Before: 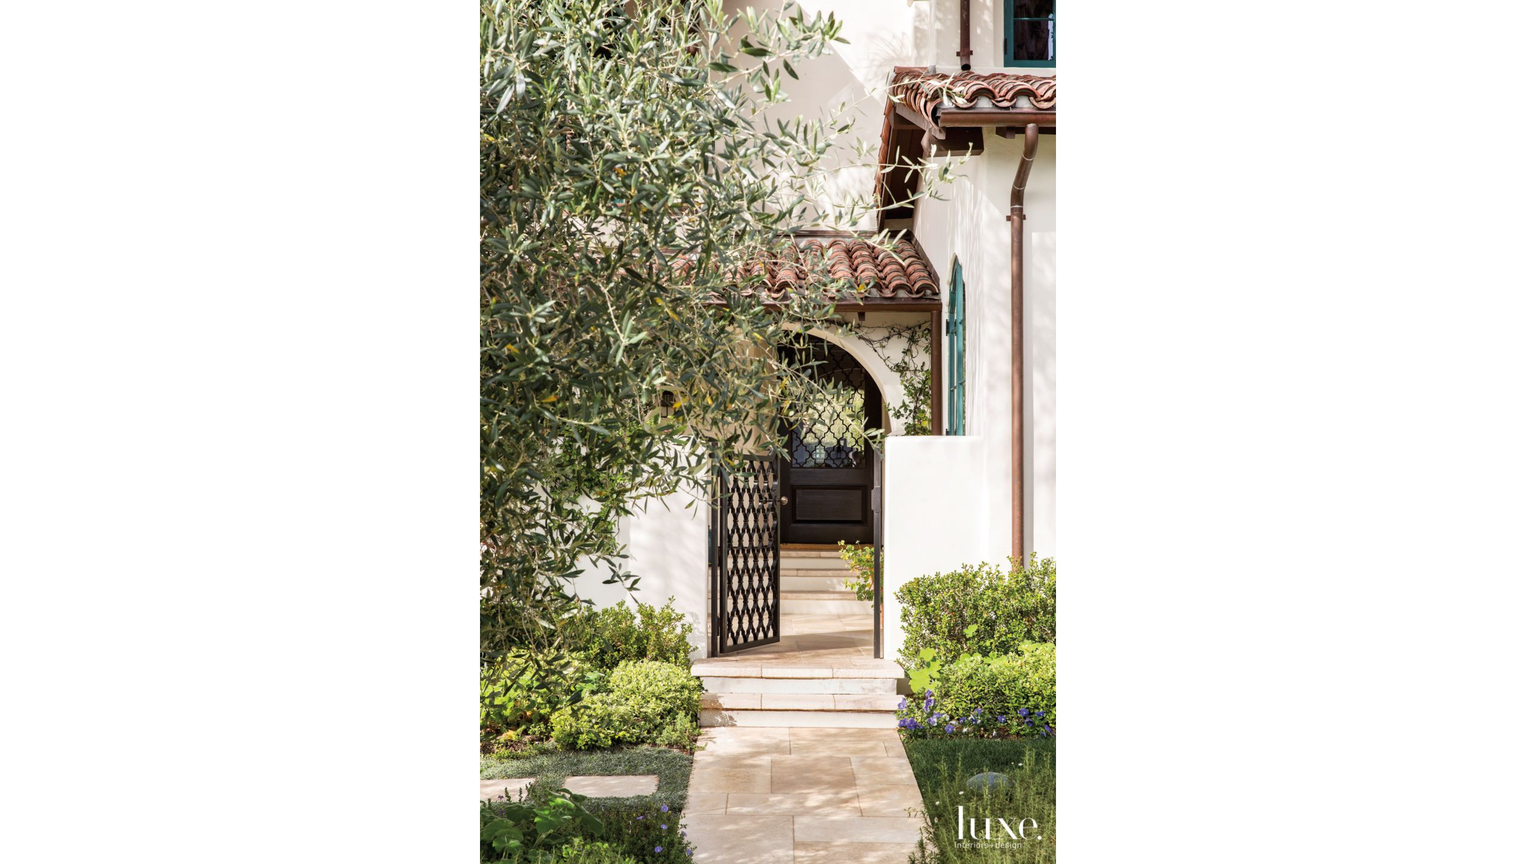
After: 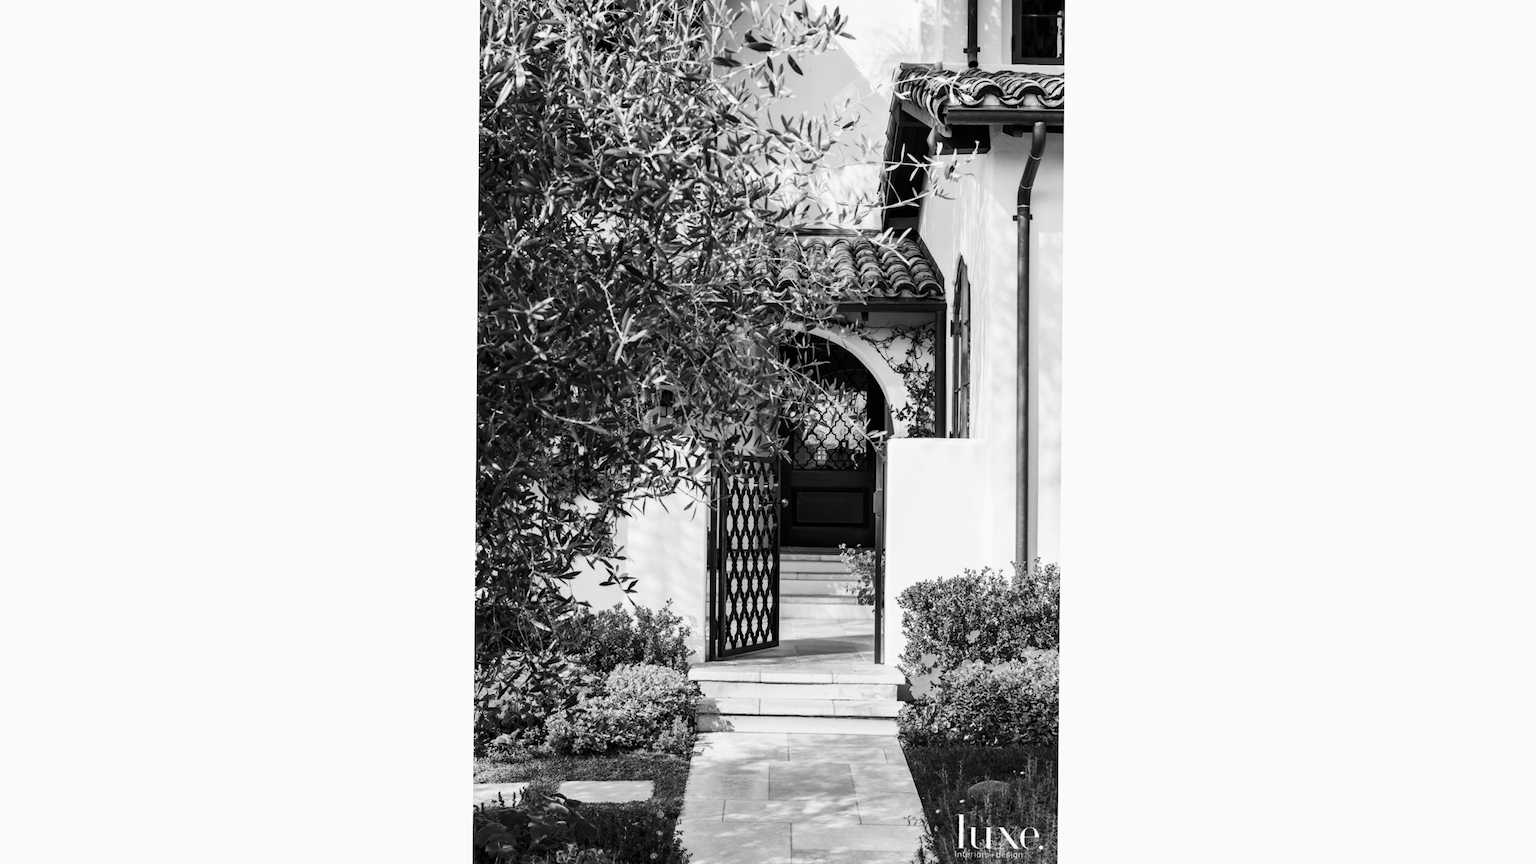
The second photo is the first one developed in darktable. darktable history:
color calibration: output gray [0.28, 0.41, 0.31, 0], gray › normalize channels true, illuminant same as pipeline (D50), adaptation XYZ, x 0.346, y 0.359, gamut compression 0
contrast brightness saturation: contrast 0.21, brightness -0.11, saturation 0.21
crop and rotate: angle -0.5°
